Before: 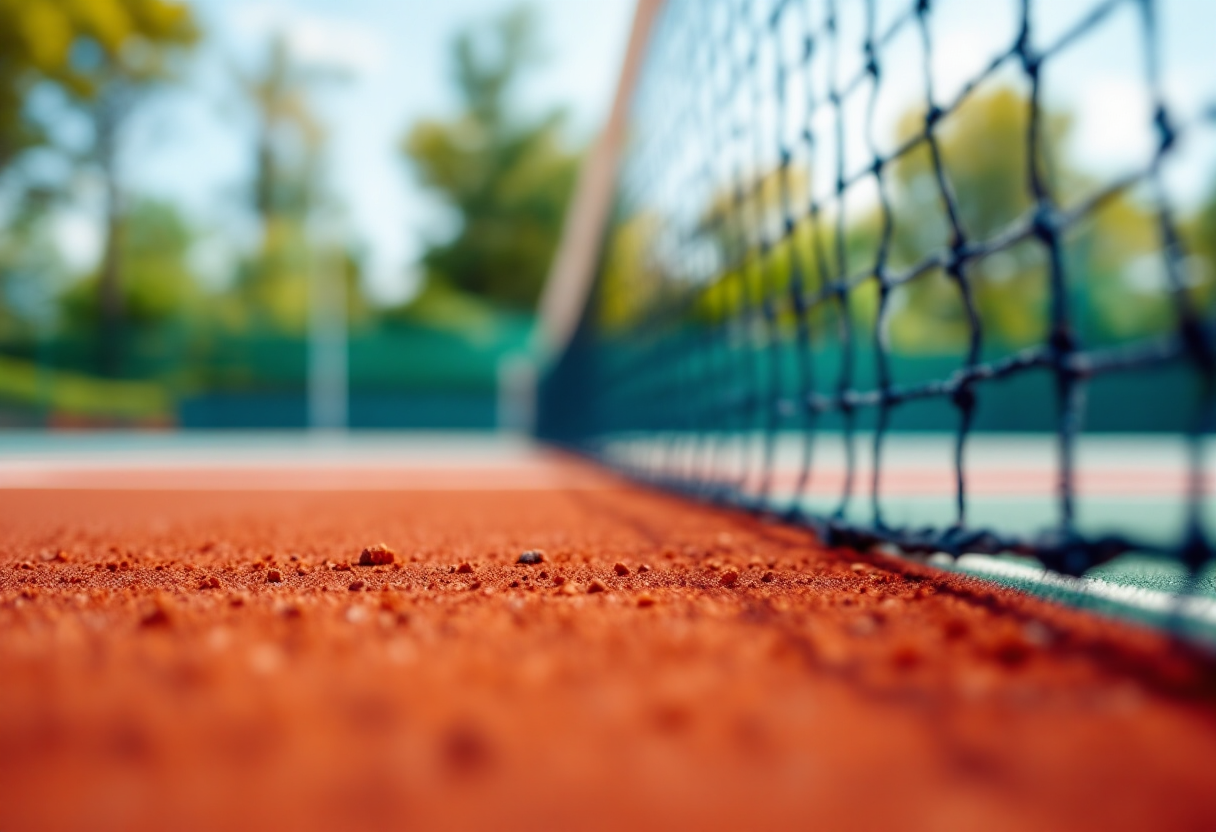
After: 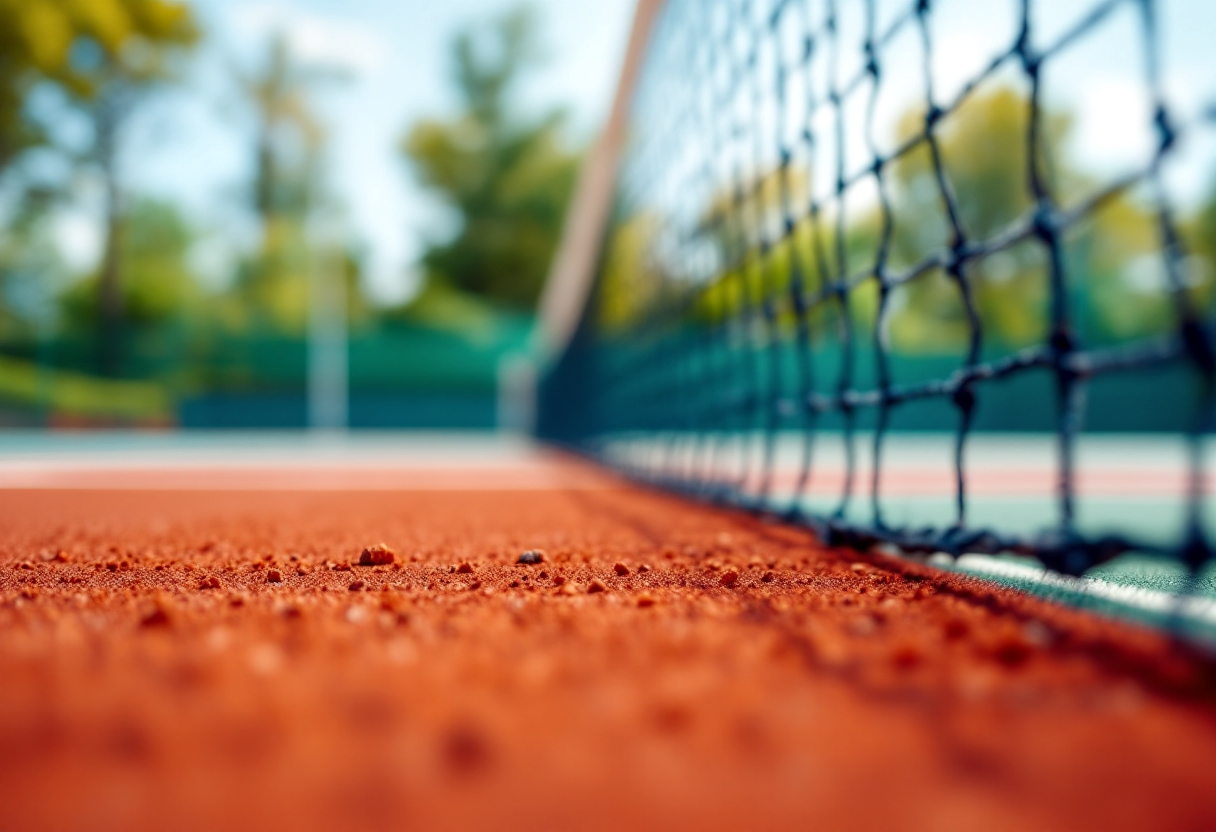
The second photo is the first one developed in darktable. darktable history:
local contrast: highlights 105%, shadows 98%, detail 119%, midtone range 0.2
